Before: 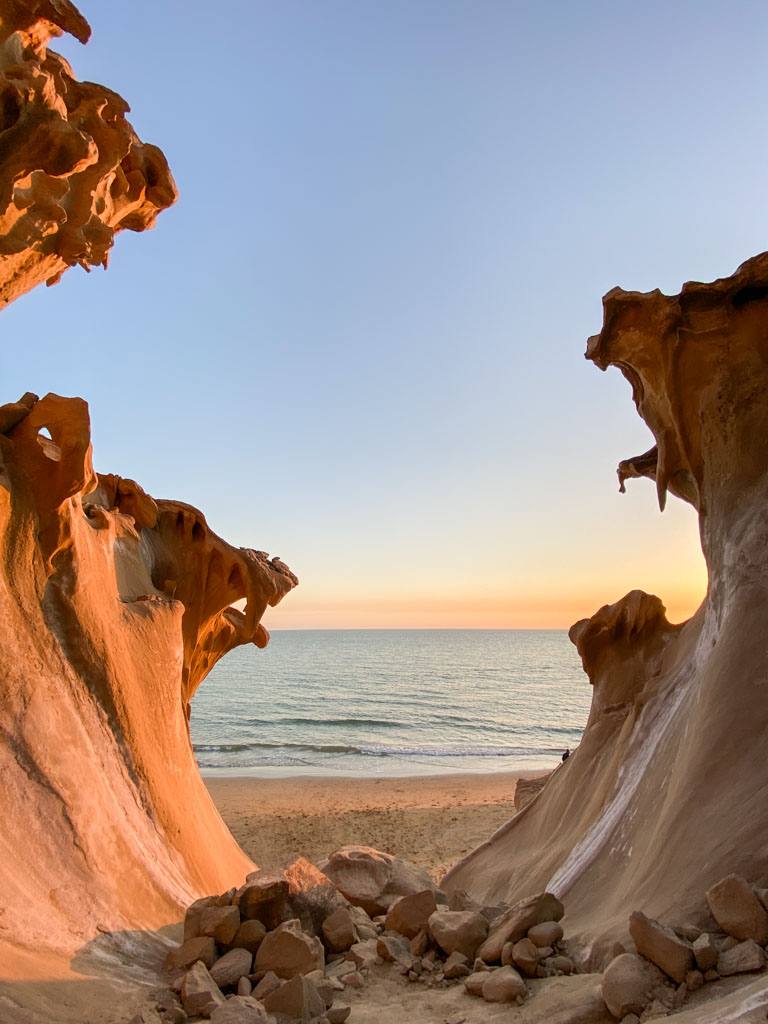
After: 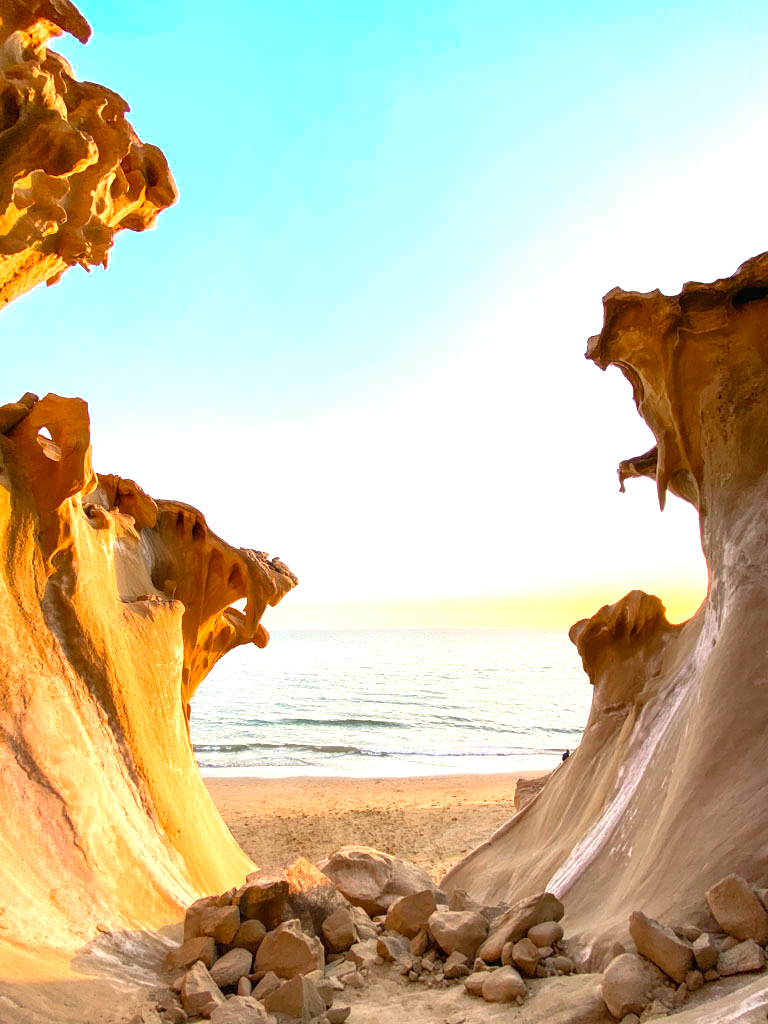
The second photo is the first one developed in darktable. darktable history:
tone equalizer: on, module defaults
color zones: curves: ch0 [(0.254, 0.492) (0.724, 0.62)]; ch1 [(0.25, 0.528) (0.719, 0.796)]; ch2 [(0, 0.472) (0.25, 0.5) (0.73, 0.184)]
exposure: black level correction 0, exposure 1.2 EV, compensate exposure bias true, compensate highlight preservation false
